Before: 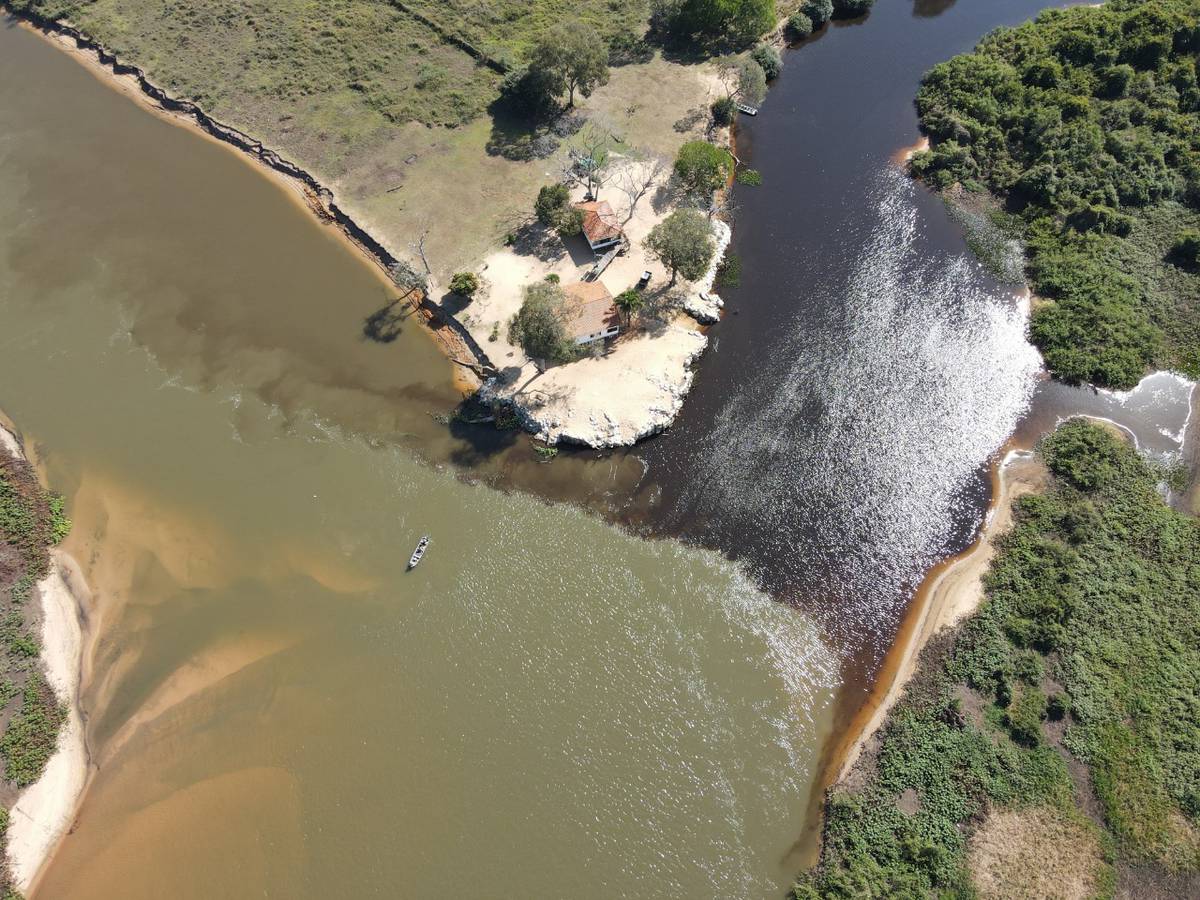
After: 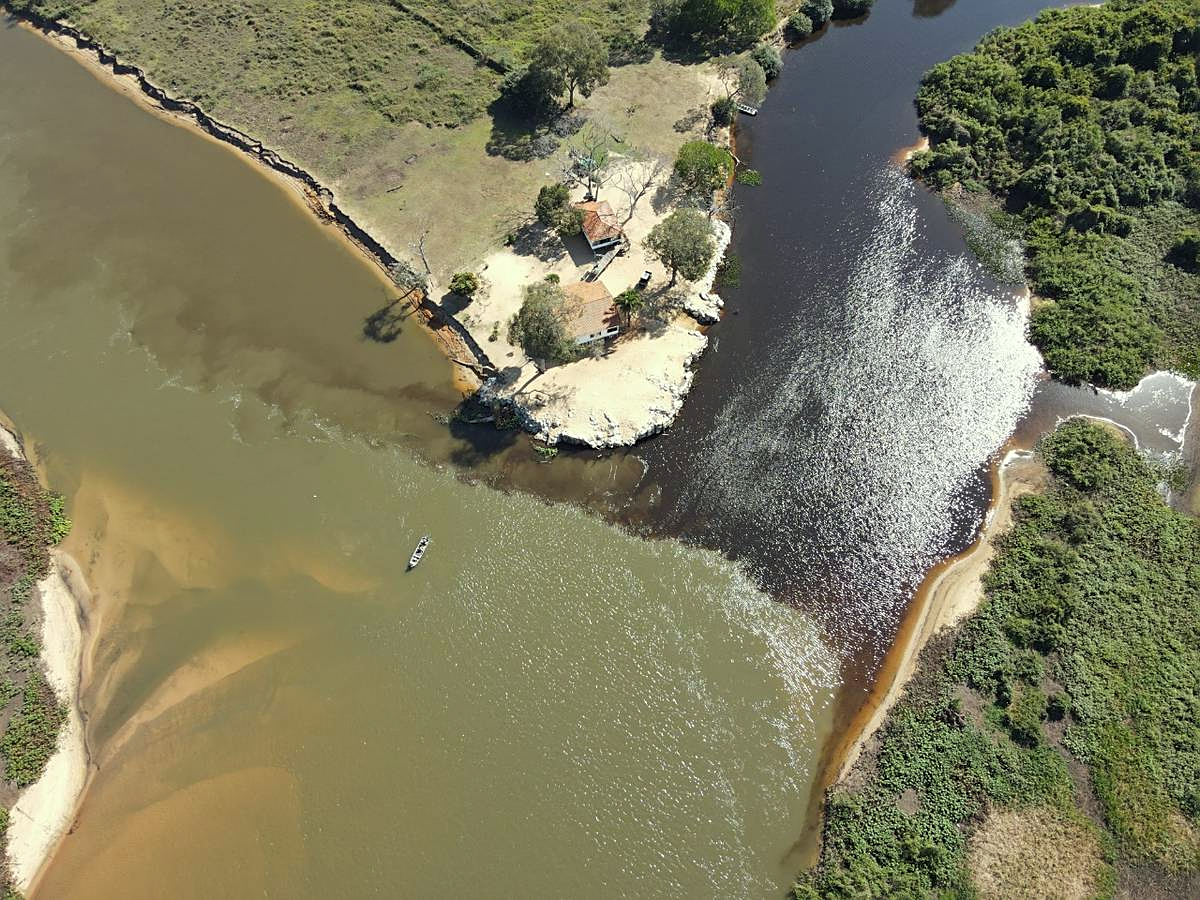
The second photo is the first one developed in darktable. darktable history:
sharpen: on, module defaults
color correction: highlights a* -4.28, highlights b* 6.53
